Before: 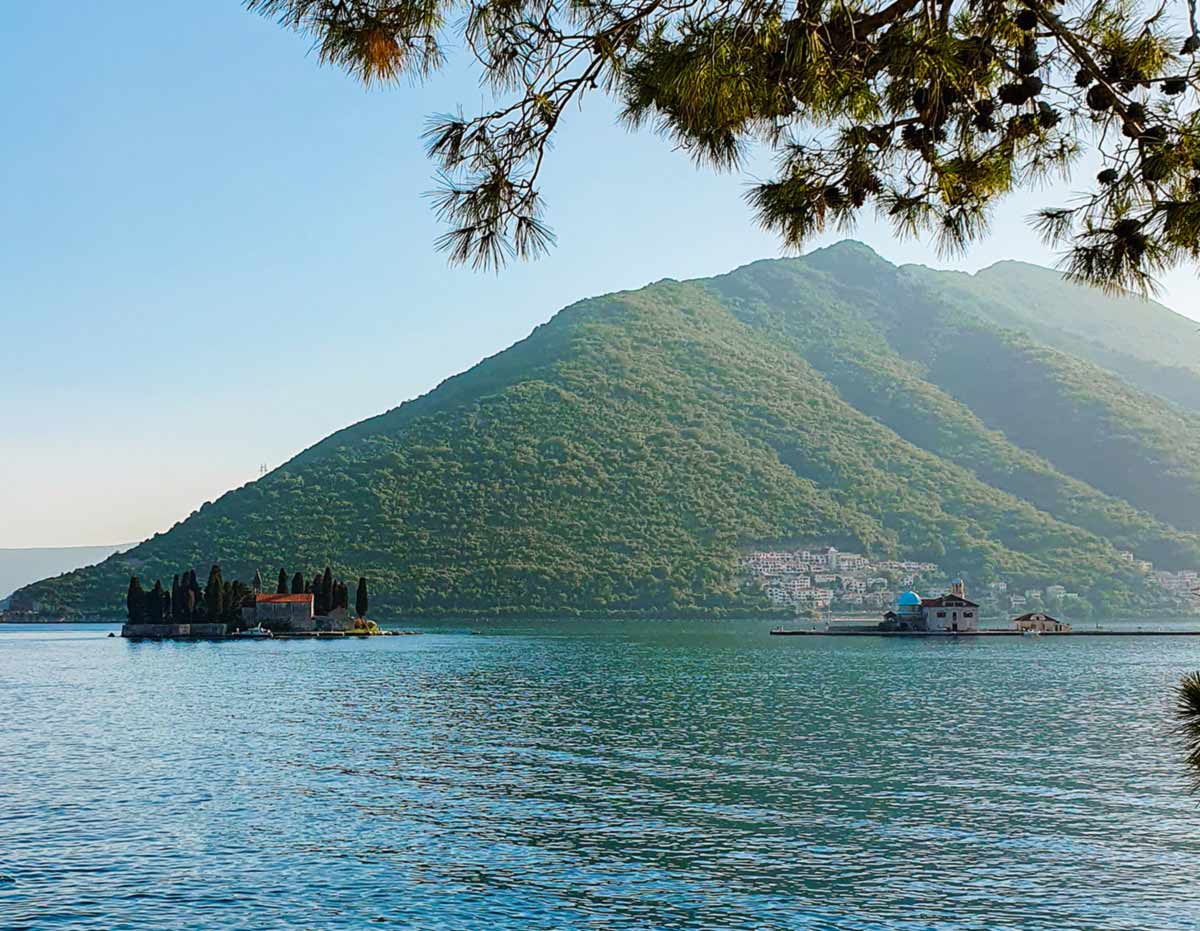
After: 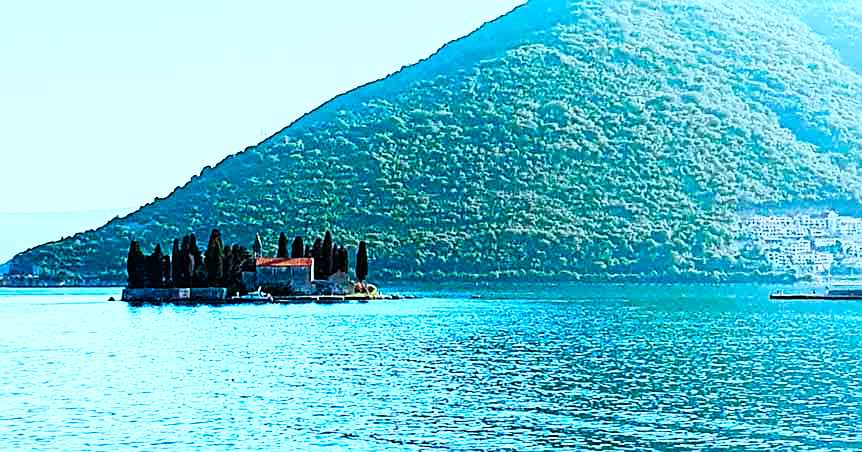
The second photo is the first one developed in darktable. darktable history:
levels: levels [0.016, 0.492, 0.969]
crop: top 36.186%, right 28.145%, bottom 15.171%
base curve: curves: ch0 [(0, 0) (0.007, 0.004) (0.027, 0.03) (0.046, 0.07) (0.207, 0.54) (0.442, 0.872) (0.673, 0.972) (1, 1)], preserve colors none
color calibration: x 0.37, y 0.382, temperature 4313.63 K
color correction: highlights a* -9.55, highlights b* -21.48
sharpen: amount 0.499
exposure: exposure 0.176 EV, compensate highlight preservation false
